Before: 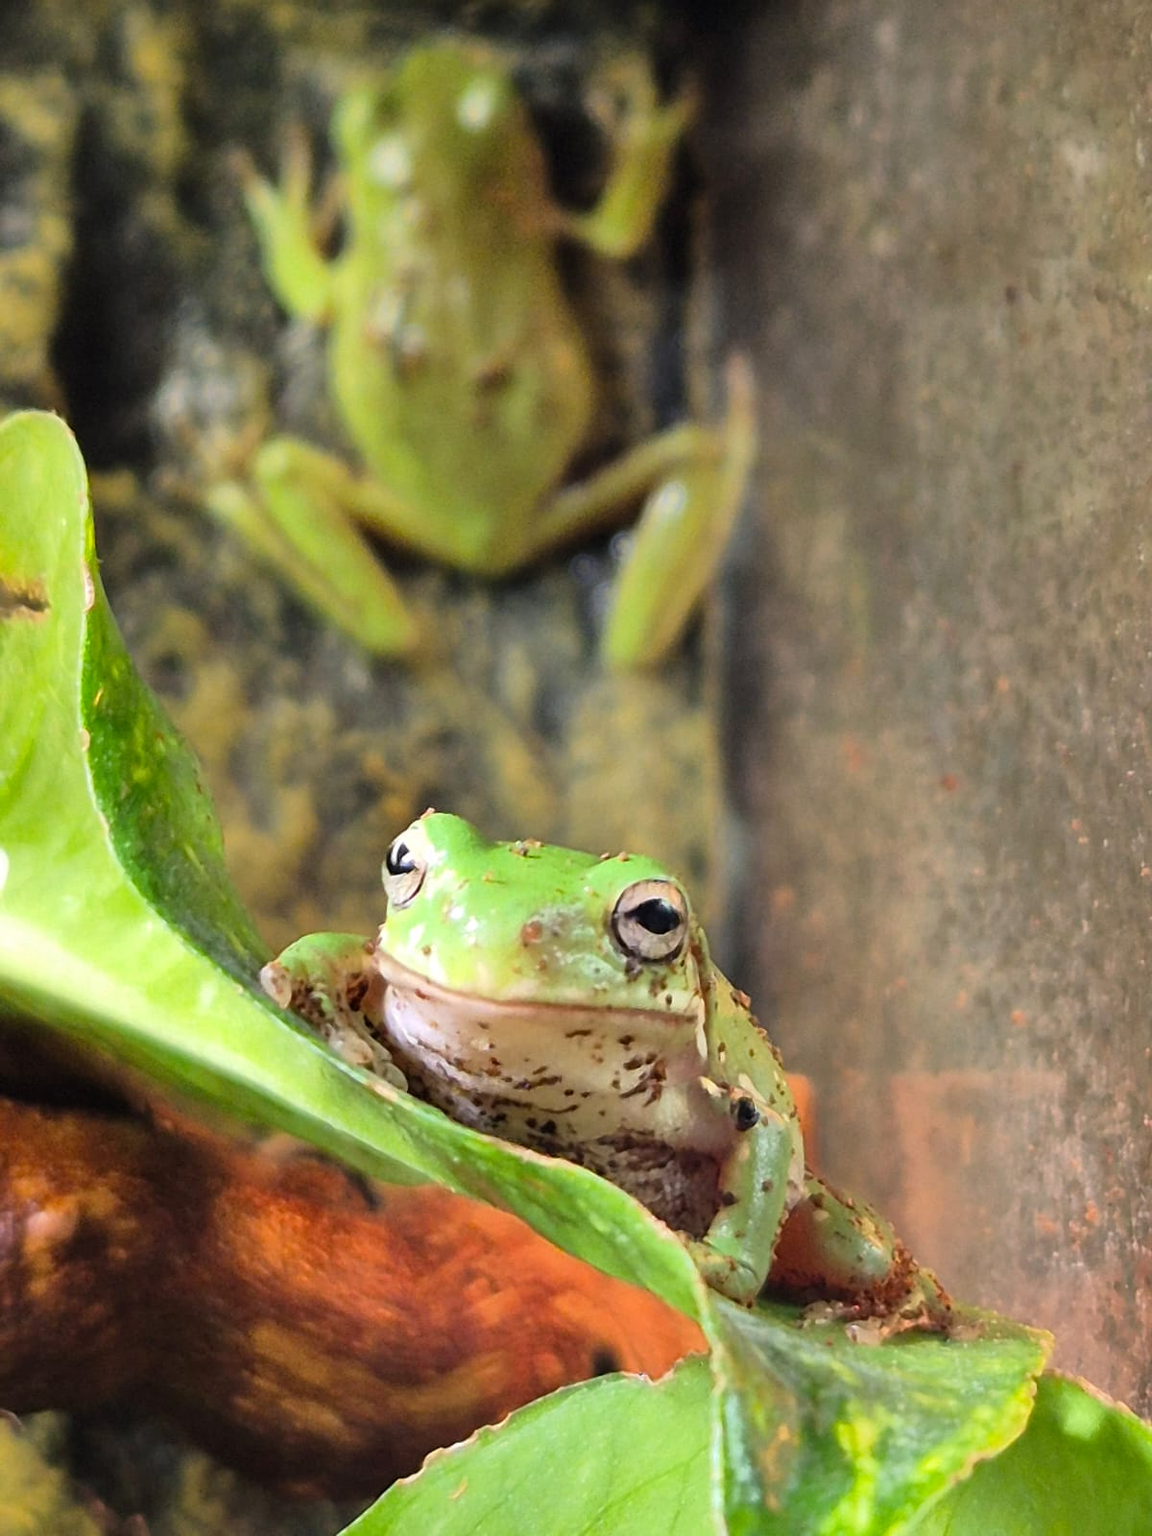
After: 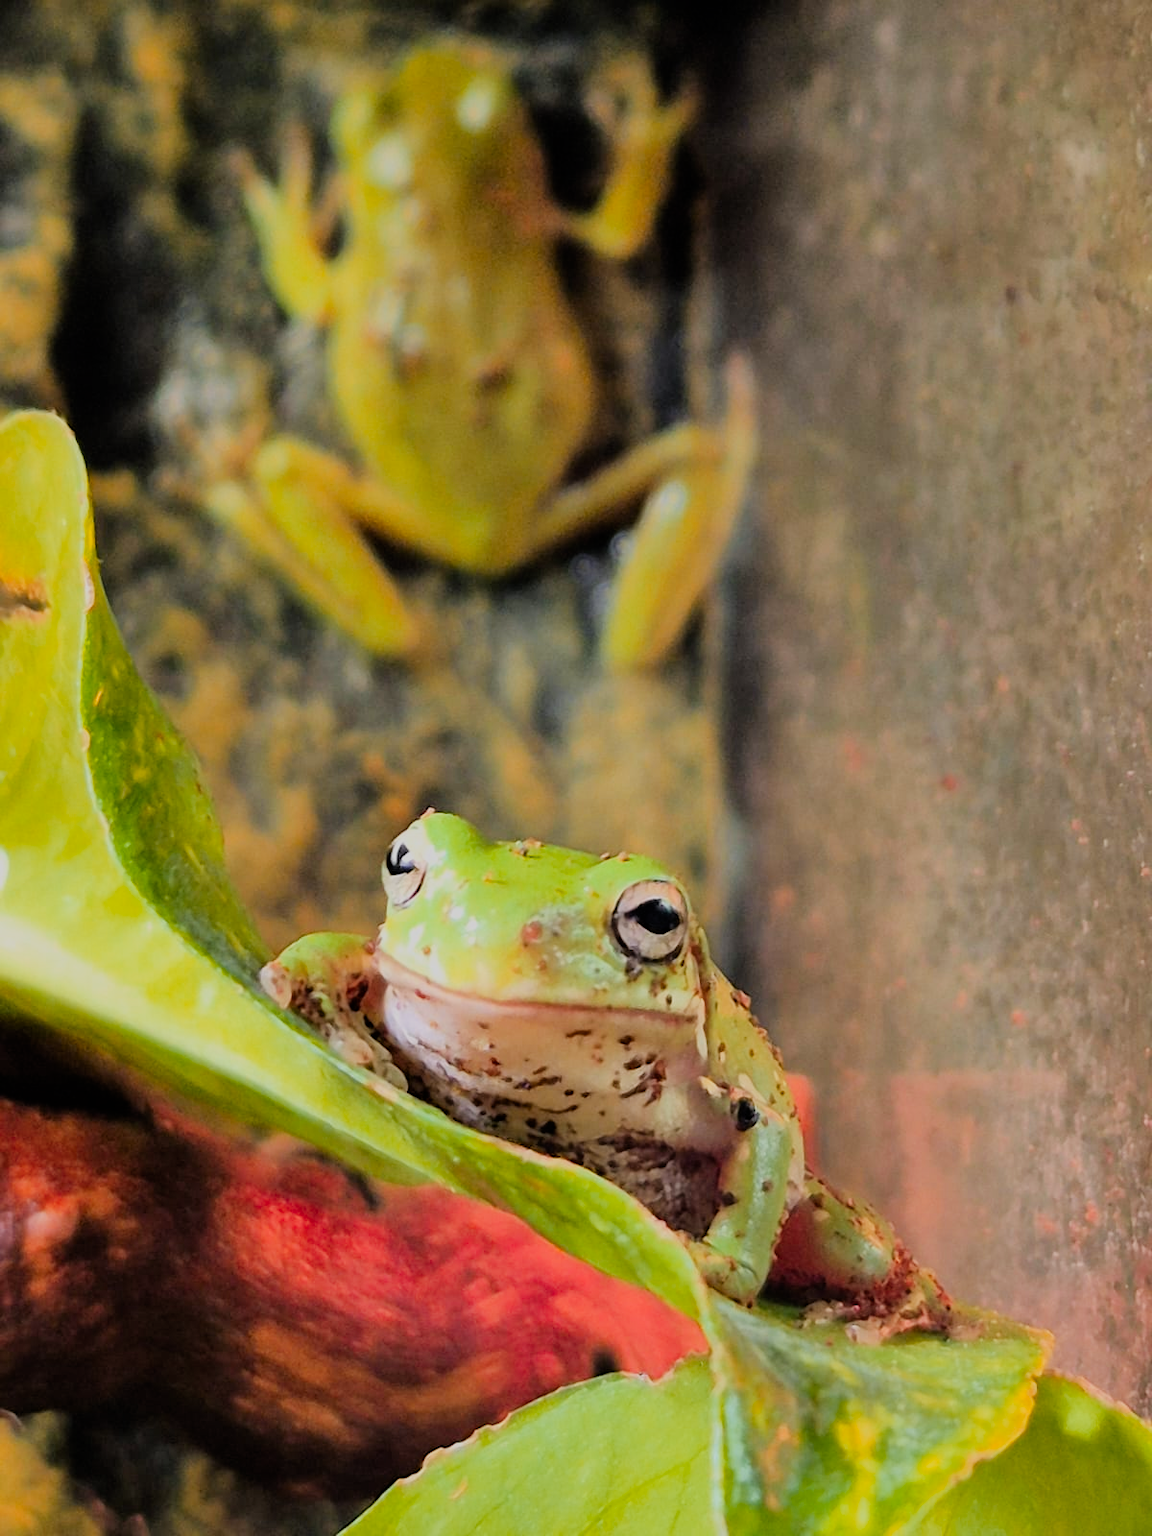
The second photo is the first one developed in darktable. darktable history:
color zones: curves: ch1 [(0.24, 0.634) (0.75, 0.5)]; ch2 [(0.253, 0.437) (0.745, 0.491)]
filmic rgb: black relative exposure -7.36 EV, white relative exposure 5.09 EV, threshold 2.98 EV, hardness 3.2, enable highlight reconstruction true
